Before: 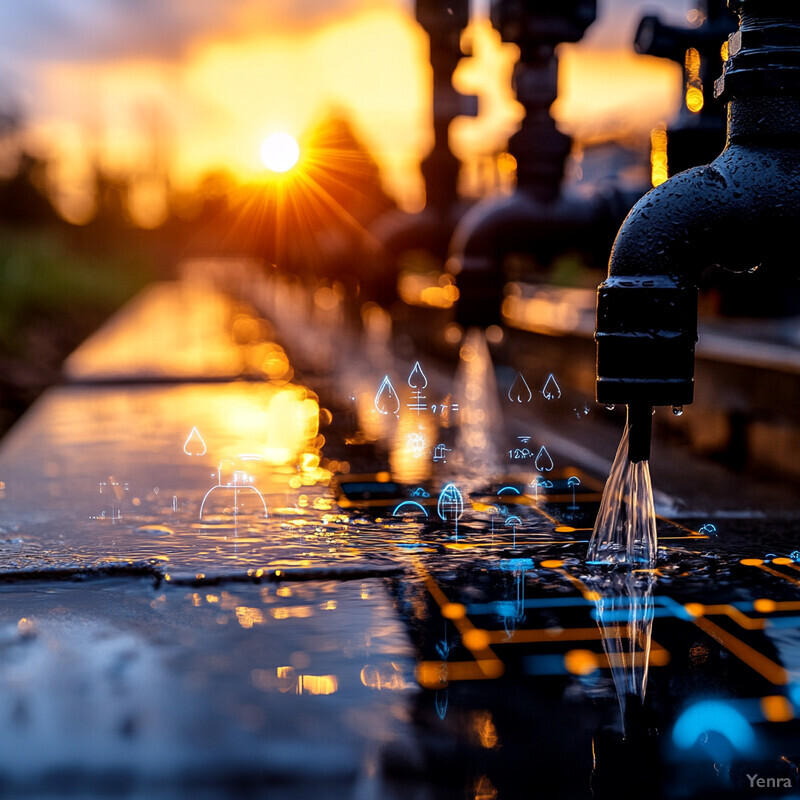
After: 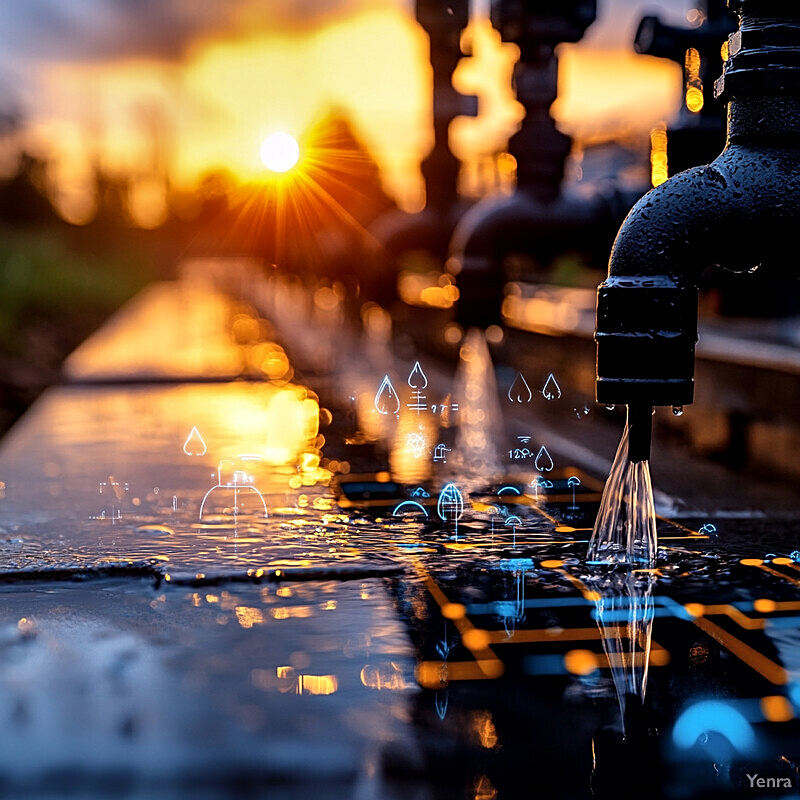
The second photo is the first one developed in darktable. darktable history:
sharpen: amount 0.496
shadows and highlights: shadows 24.71, highlights -78.12, soften with gaussian
